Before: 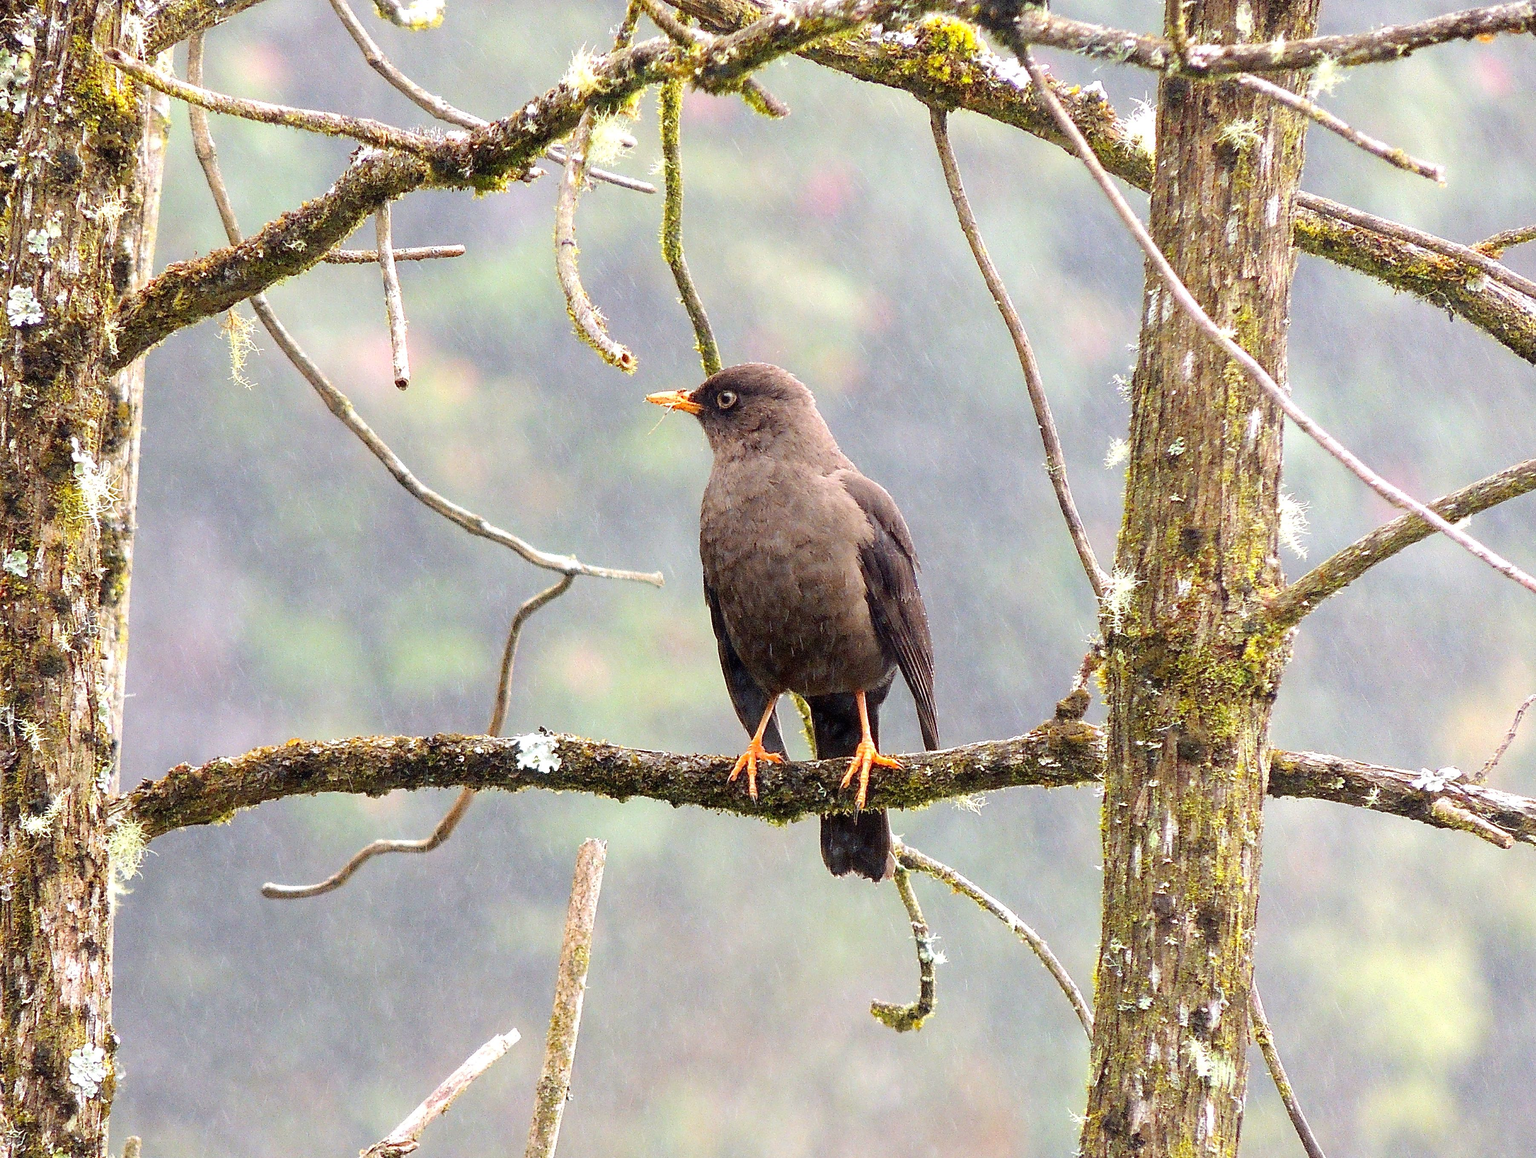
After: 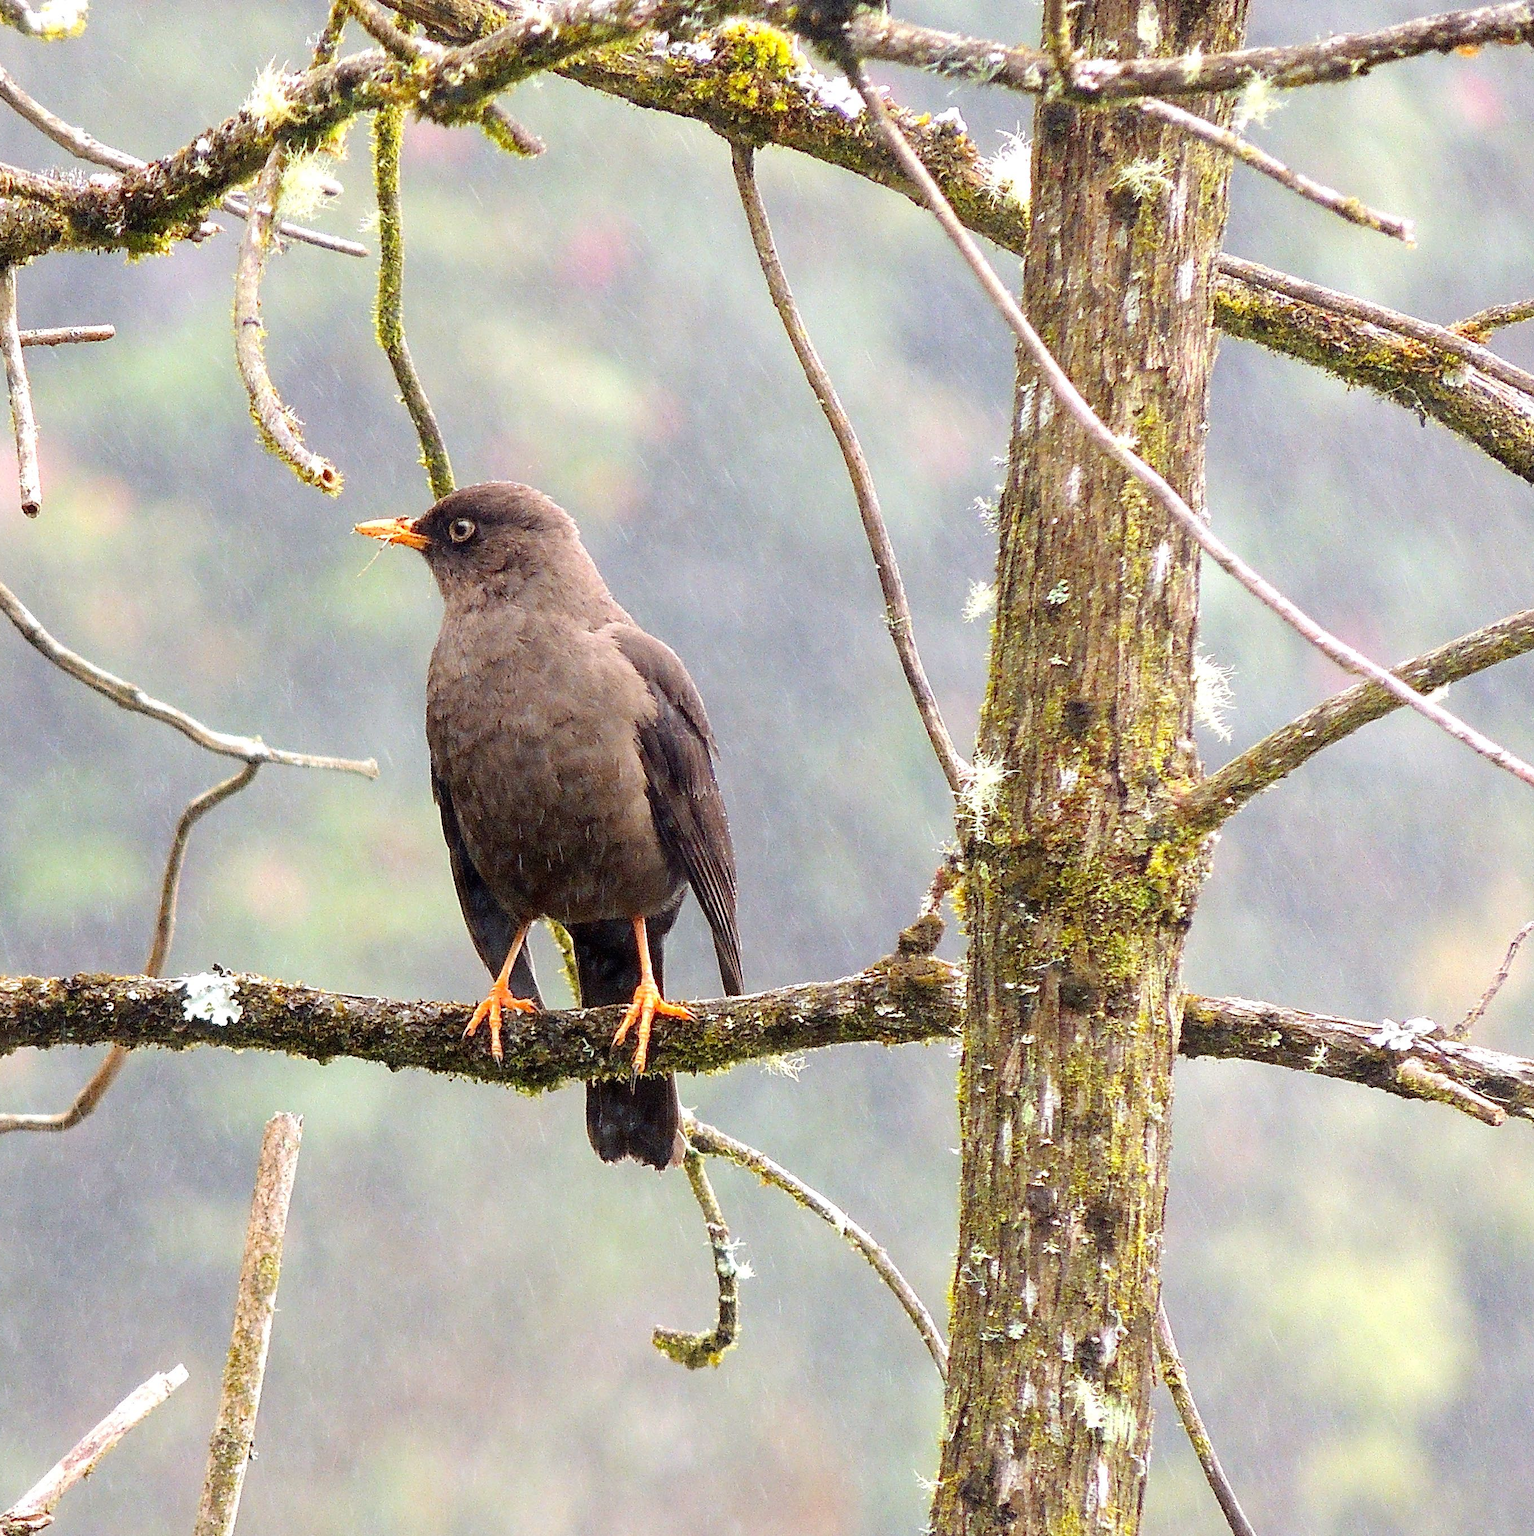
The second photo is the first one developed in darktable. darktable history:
crop and rotate: left 24.662%
